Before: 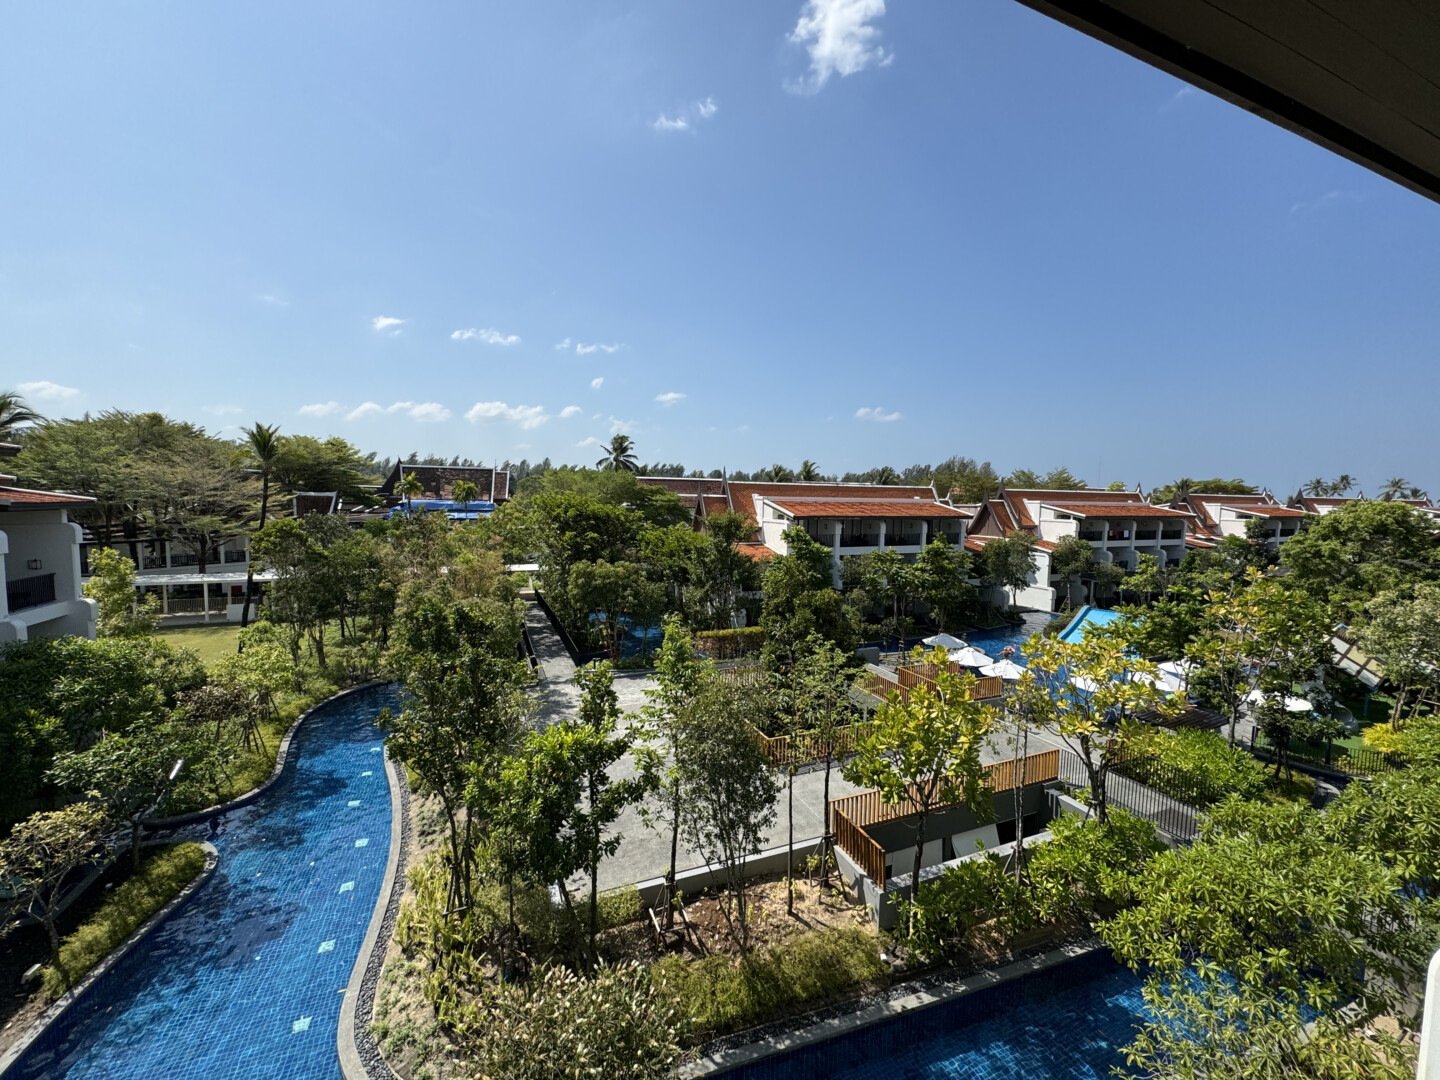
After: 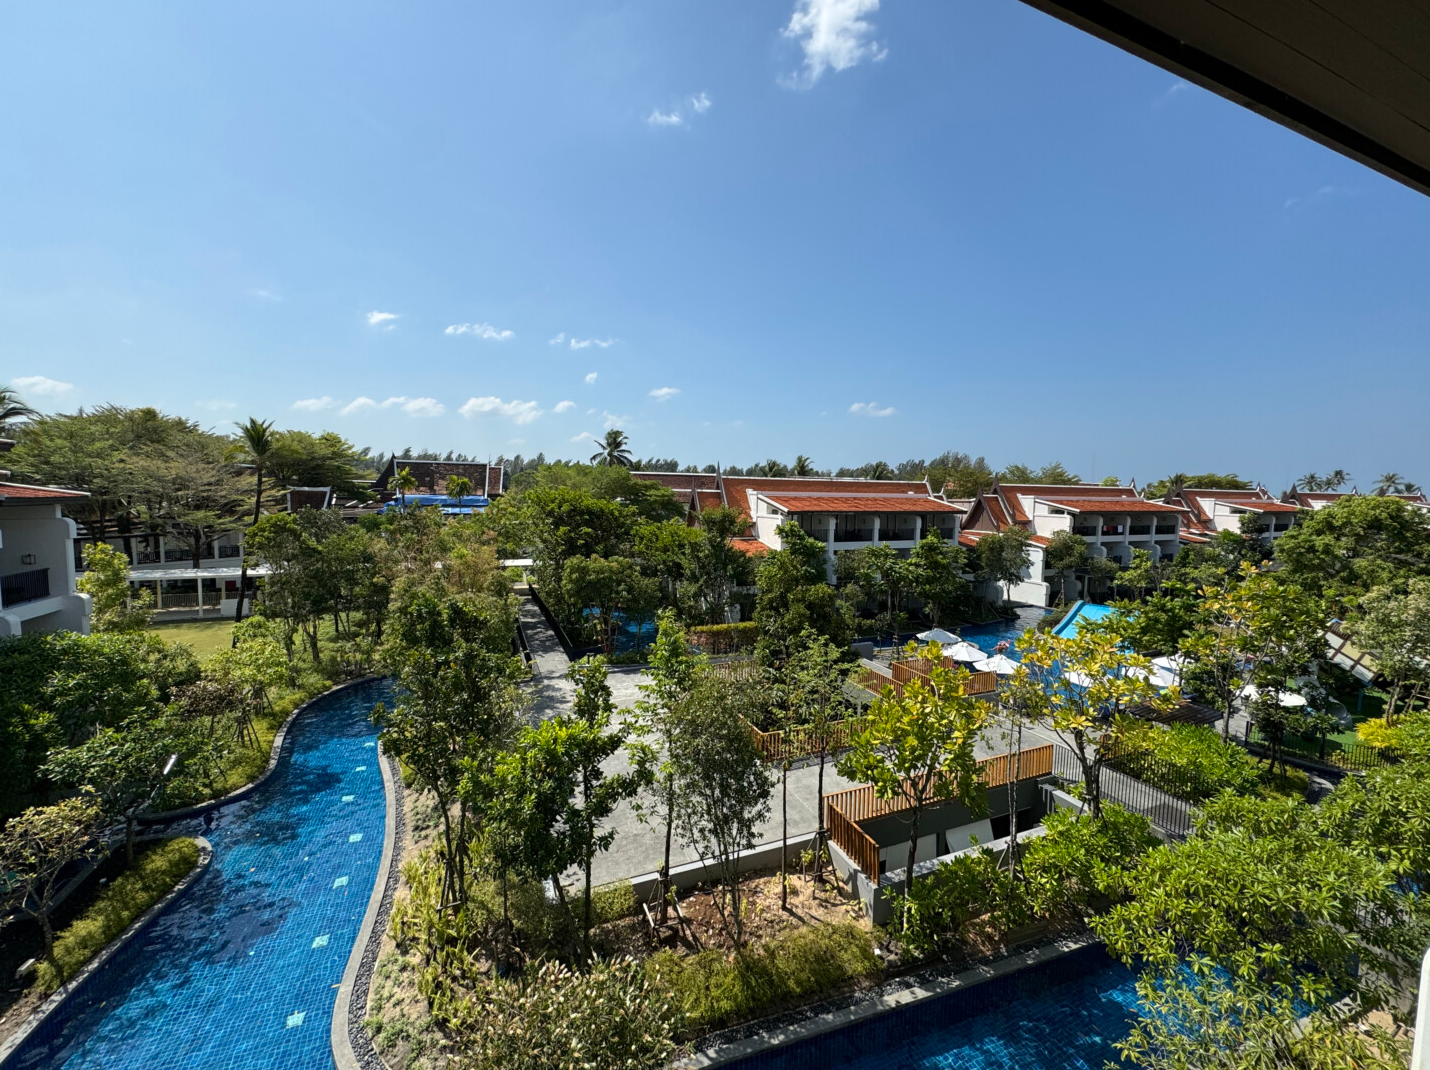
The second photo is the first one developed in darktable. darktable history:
color balance: output saturation 98.5%
crop: left 0.434%, top 0.485%, right 0.244%, bottom 0.386%
